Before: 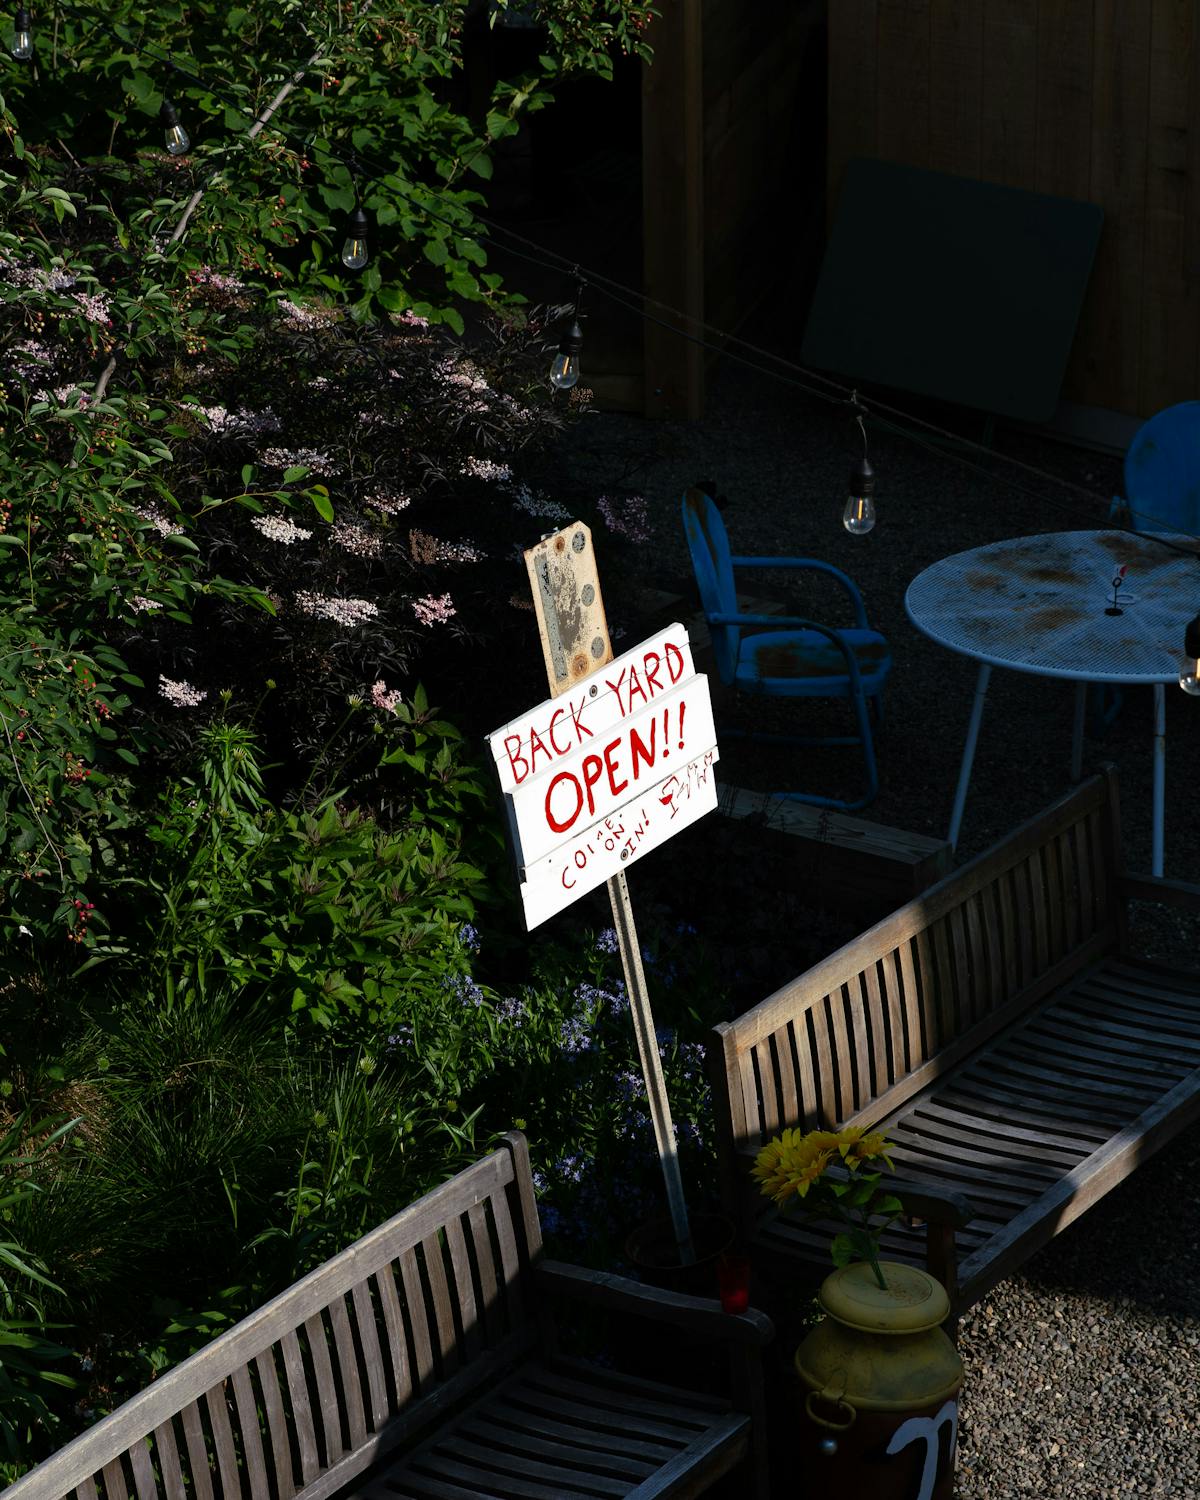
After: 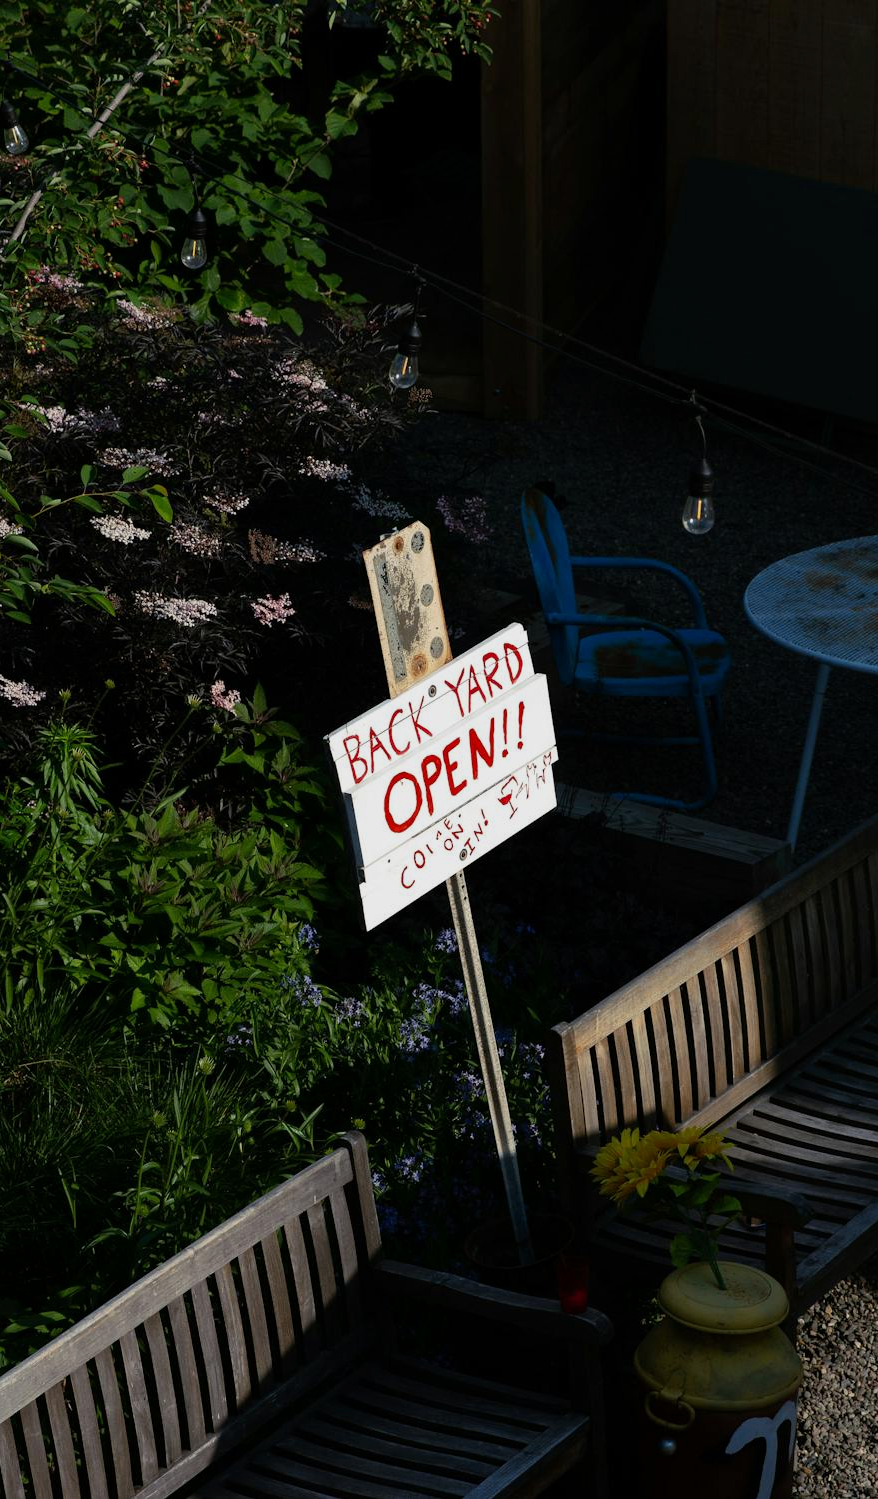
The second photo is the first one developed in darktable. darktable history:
contrast brightness saturation: contrast 0.05
exposure: exposure -0.293 EV, compensate highlight preservation false
crop: left 13.443%, right 13.31%
